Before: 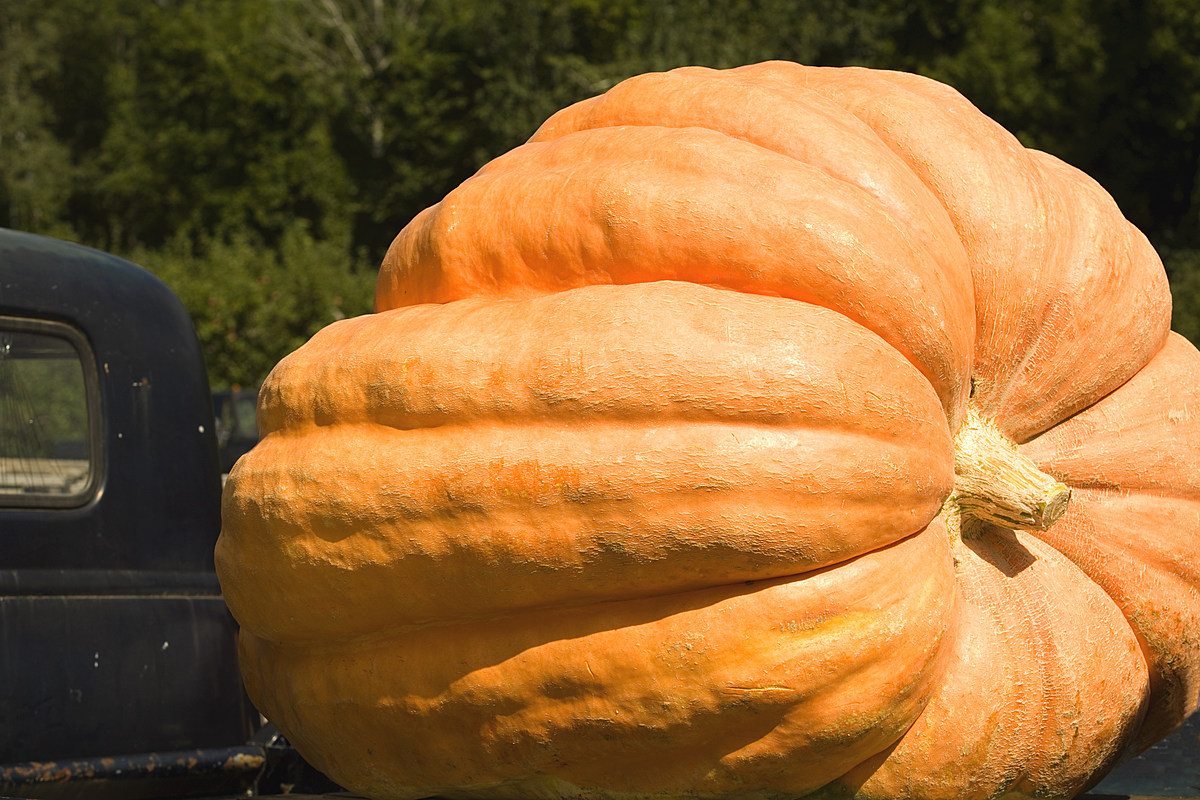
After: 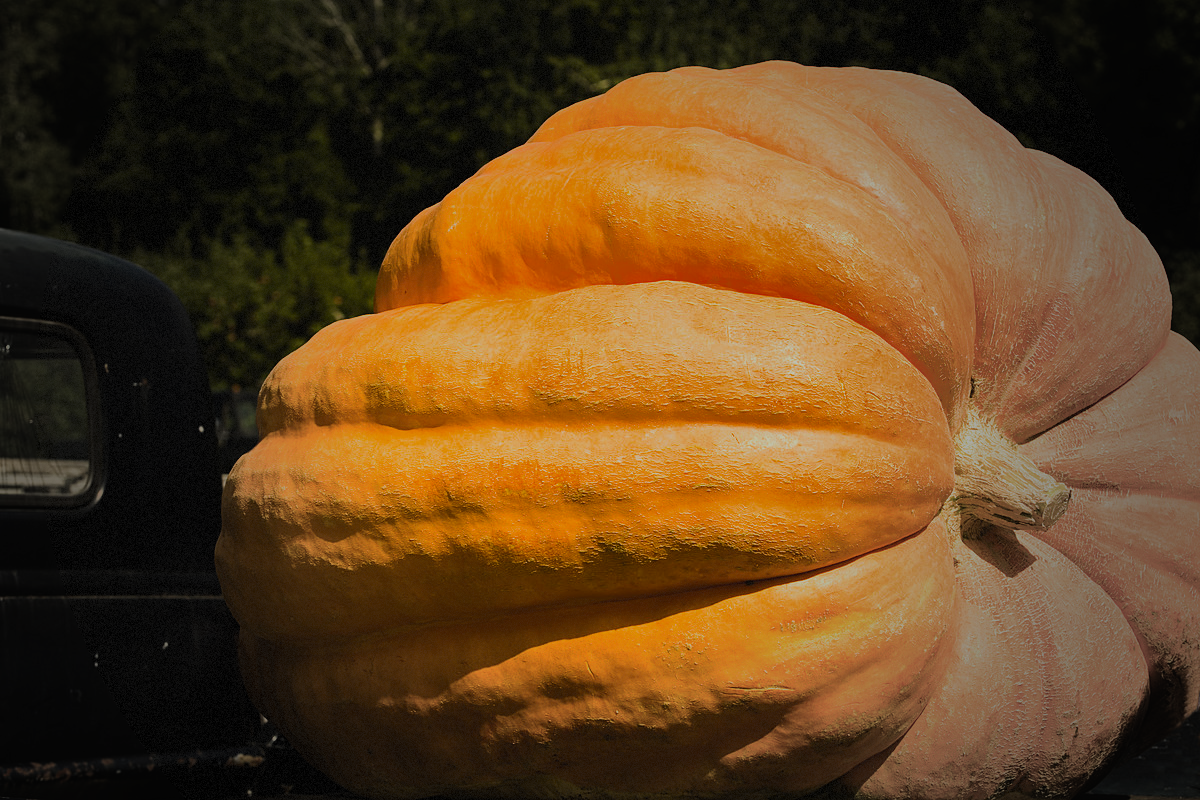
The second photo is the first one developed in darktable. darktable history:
exposure: black level correction -0.036, exposure -0.497 EV, compensate highlight preservation false
filmic rgb: black relative exposure -5.1 EV, white relative exposure 3.99 EV, threshold 5.98 EV, hardness 2.87, contrast 1.386, highlights saturation mix -28.91%, enable highlight reconstruction true
vignetting: fall-off start 33.09%, fall-off radius 64.74%, width/height ratio 0.965, dithering 8-bit output
color balance rgb: shadows lift › luminance -19.659%, perceptual saturation grading › global saturation 43.775%, perceptual saturation grading › highlights -25.89%, perceptual saturation grading › shadows 49.745%, global vibrance 20%
shadows and highlights: shadows -19.9, highlights -73.45, highlights color adjustment 0.364%
